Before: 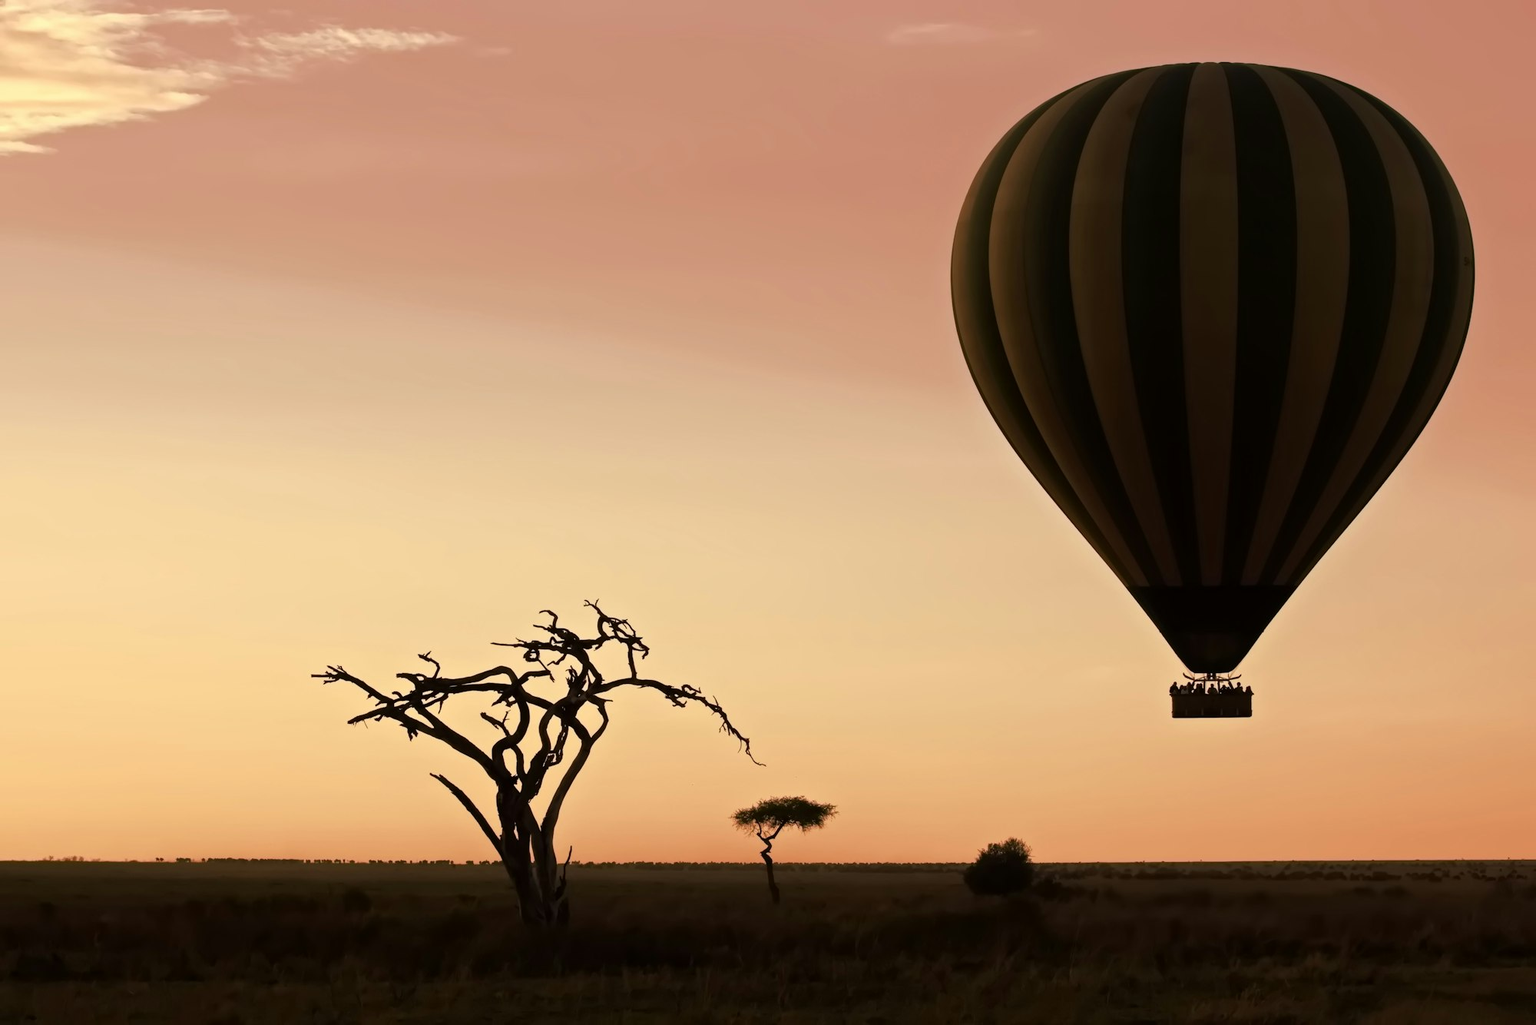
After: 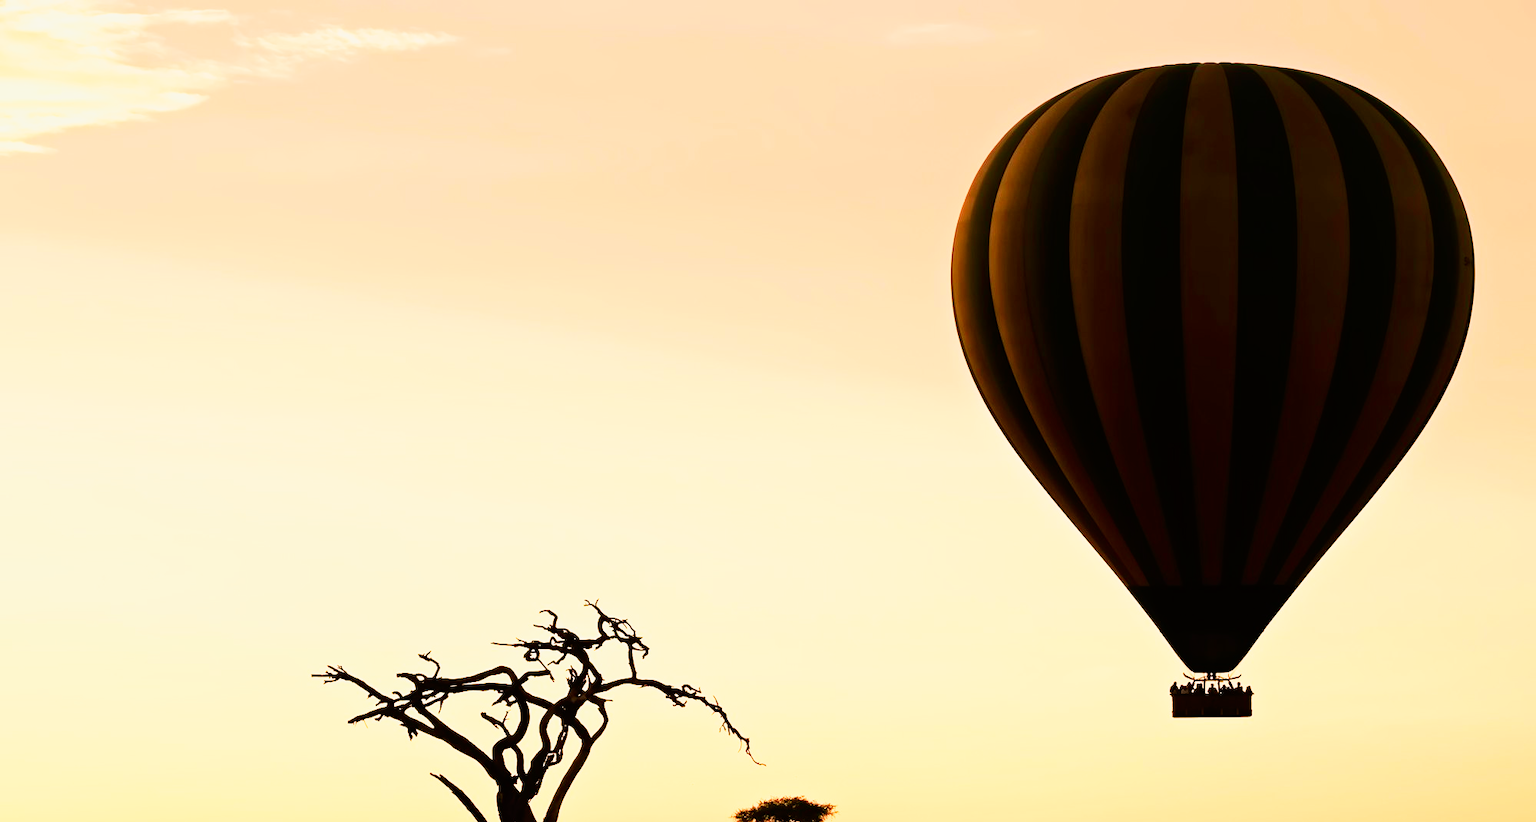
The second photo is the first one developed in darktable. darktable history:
base curve: curves: ch0 [(0, 0) (0.007, 0.004) (0.027, 0.03) (0.046, 0.07) (0.207, 0.54) (0.442, 0.872) (0.673, 0.972) (1, 1)], preserve colors none
tone curve: curves: ch0 [(0, 0) (0.091, 0.077) (0.517, 0.574) (0.745, 0.82) (0.844, 0.908) (0.909, 0.942) (1, 0.973)]; ch1 [(0, 0) (0.437, 0.404) (0.5, 0.5) (0.534, 0.554) (0.58, 0.603) (0.616, 0.649) (1, 1)]; ch2 [(0, 0) (0.442, 0.415) (0.5, 0.5) (0.535, 0.557) (0.585, 0.62) (1, 1)], color space Lab, independent channels, preserve colors none
crop: bottom 19.644%
